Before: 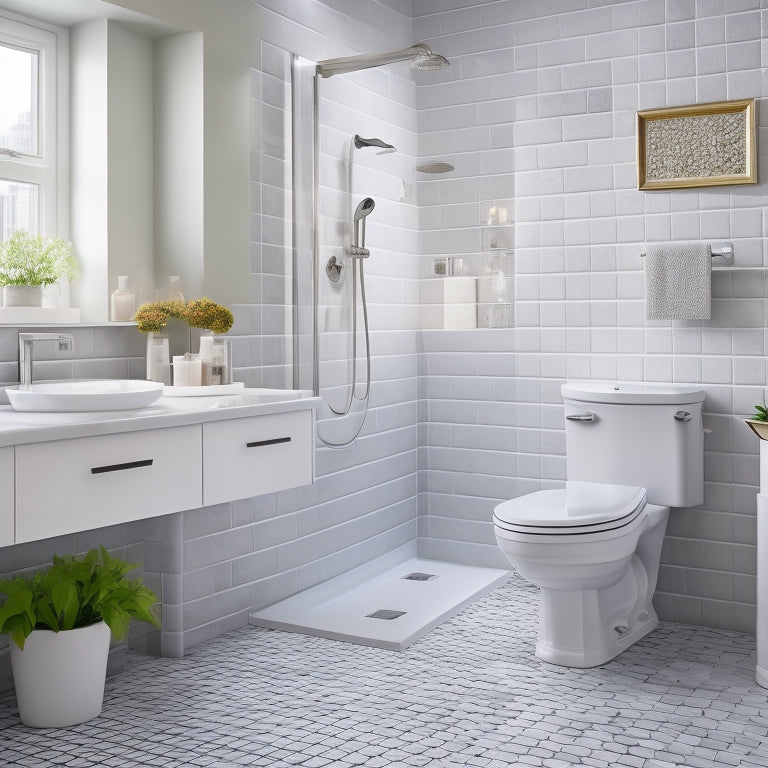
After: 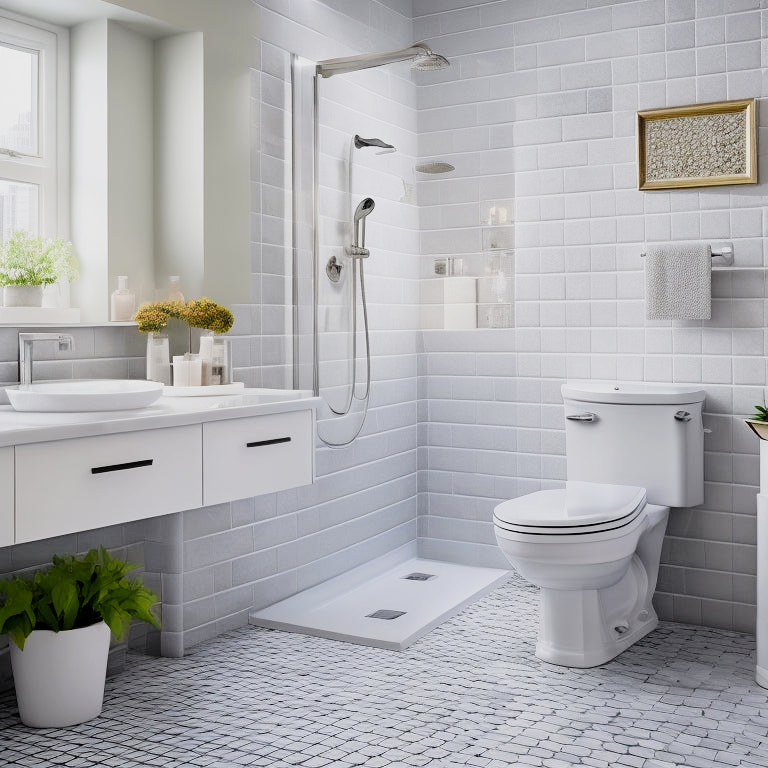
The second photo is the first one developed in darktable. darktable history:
filmic rgb: black relative exposure -5 EV, white relative exposure 3.5 EV, hardness 3.19, contrast 1.3, highlights saturation mix -50%
color balance: output saturation 110%
